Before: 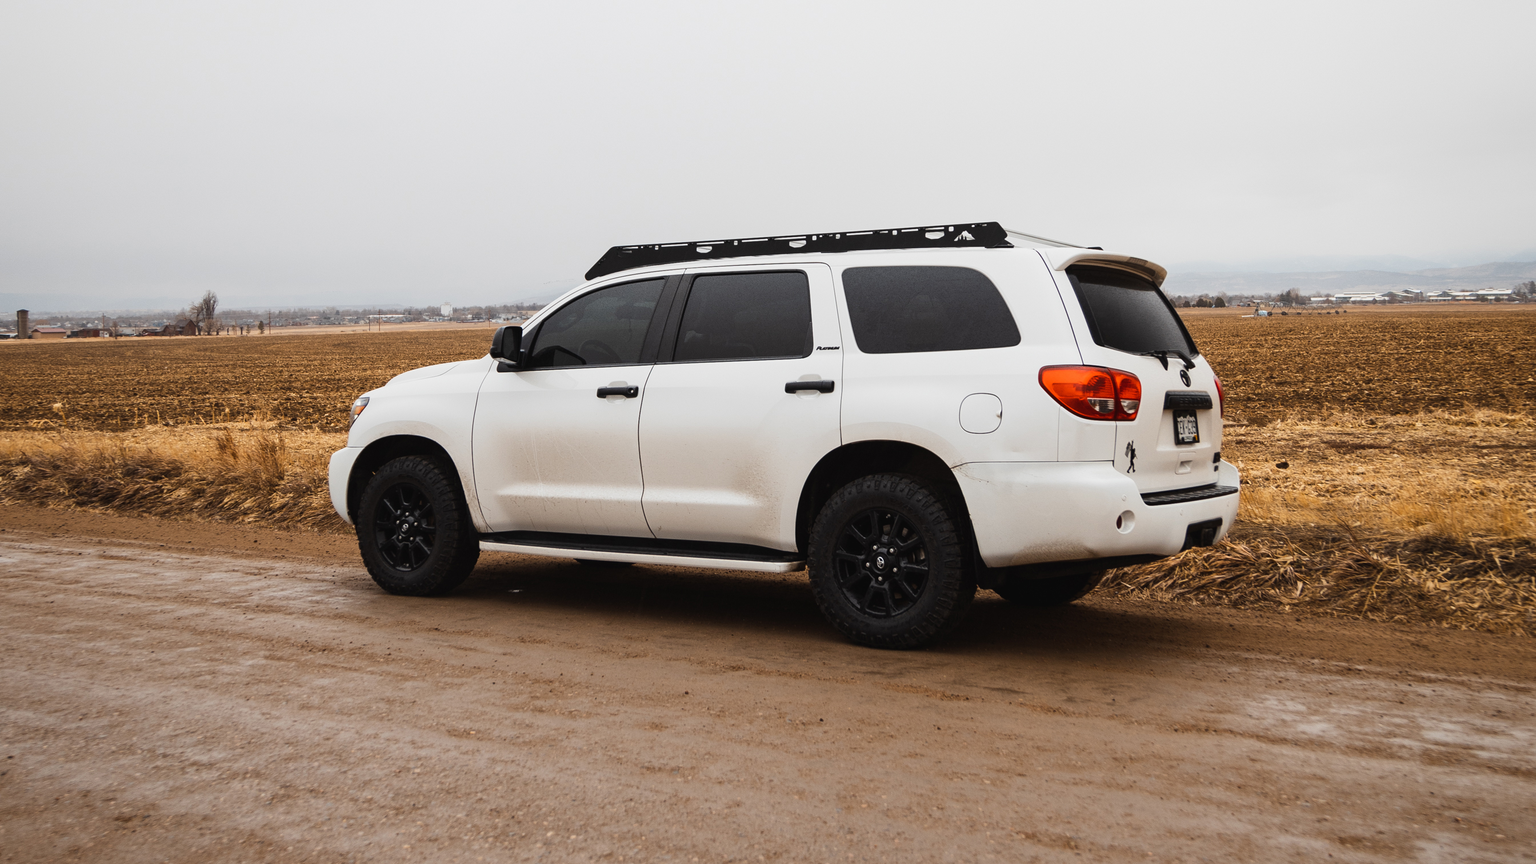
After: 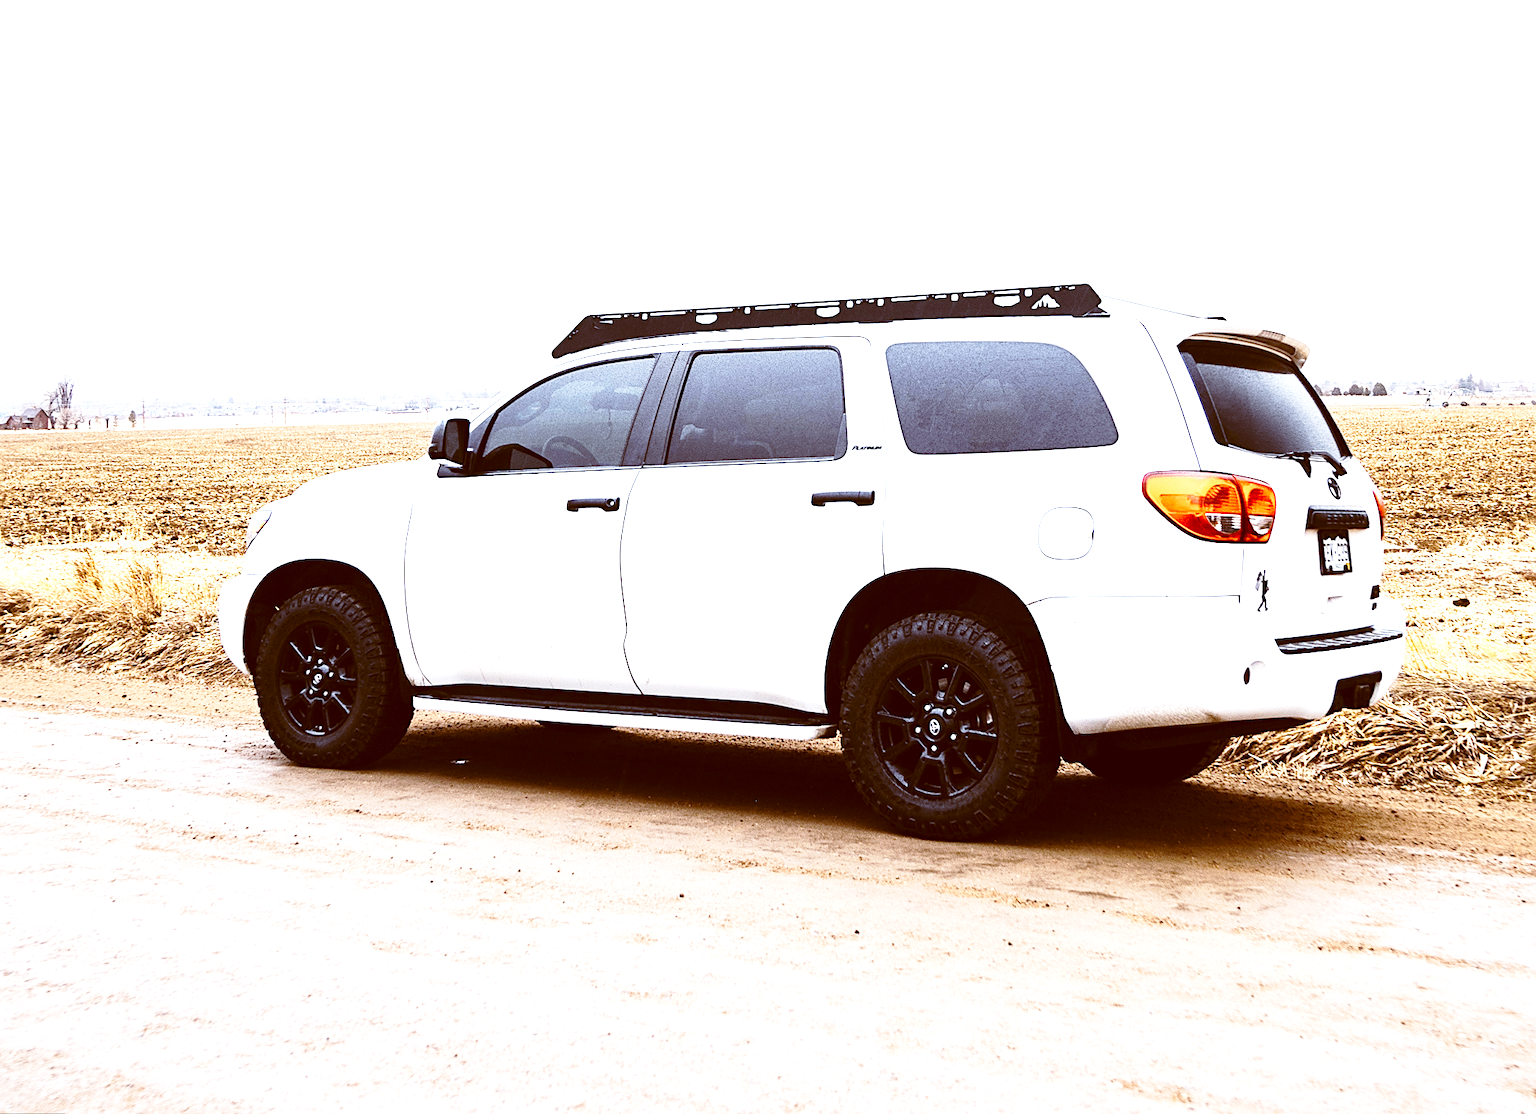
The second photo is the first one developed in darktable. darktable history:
sharpen: on, module defaults
base curve: curves: ch0 [(0, 0) (0.028, 0.03) (0.121, 0.232) (0.46, 0.748) (0.859, 0.968) (1, 1)], preserve colors none
crop: left 9.88%, right 12.664%
rotate and perspective: rotation 0.192°, lens shift (horizontal) -0.015, crop left 0.005, crop right 0.996, crop top 0.006, crop bottom 0.99
tone equalizer: -8 EV -0.75 EV, -7 EV -0.7 EV, -6 EV -0.6 EV, -5 EV -0.4 EV, -3 EV 0.4 EV, -2 EV 0.6 EV, -1 EV 0.7 EV, +0 EV 0.75 EV, edges refinement/feathering 500, mask exposure compensation -1.57 EV, preserve details no
white balance: red 0.926, green 1.003, blue 1.133
exposure: black level correction 0, exposure 1.5 EV, compensate exposure bias true, compensate highlight preservation false
color balance: lift [1, 1.015, 1.004, 0.985], gamma [1, 0.958, 0.971, 1.042], gain [1, 0.956, 0.977, 1.044]
